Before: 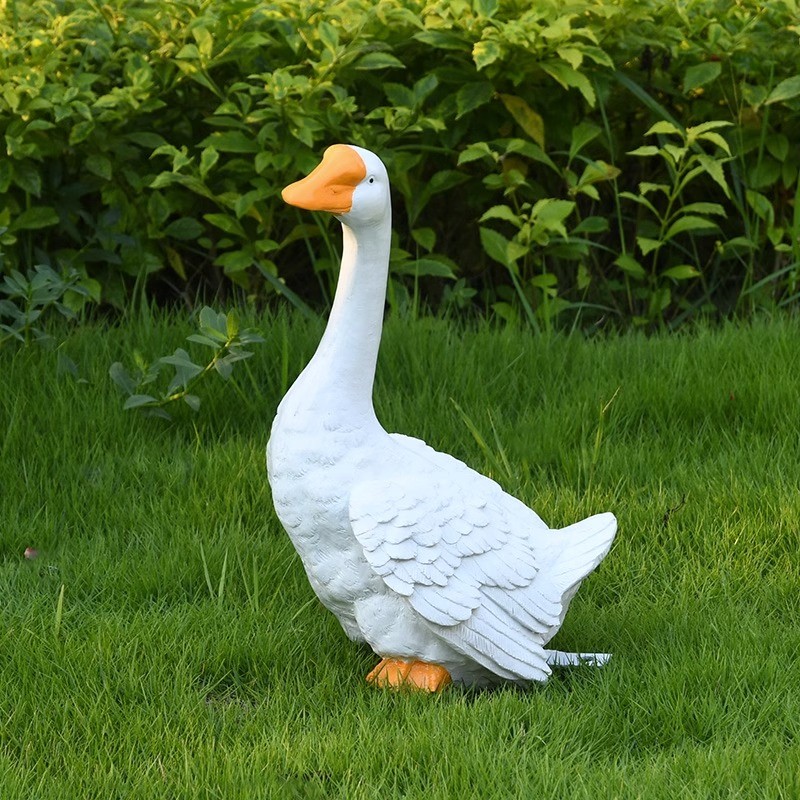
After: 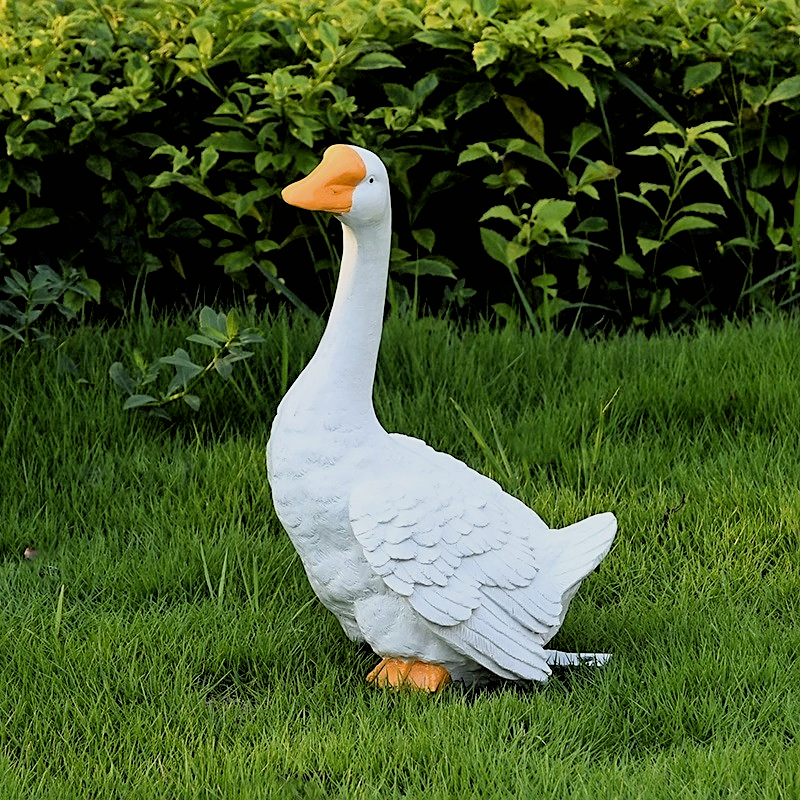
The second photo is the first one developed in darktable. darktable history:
sharpen: on, module defaults
filmic rgb: black relative exposure -3.38 EV, white relative exposure 3.46 EV, hardness 2.36, contrast 1.103
